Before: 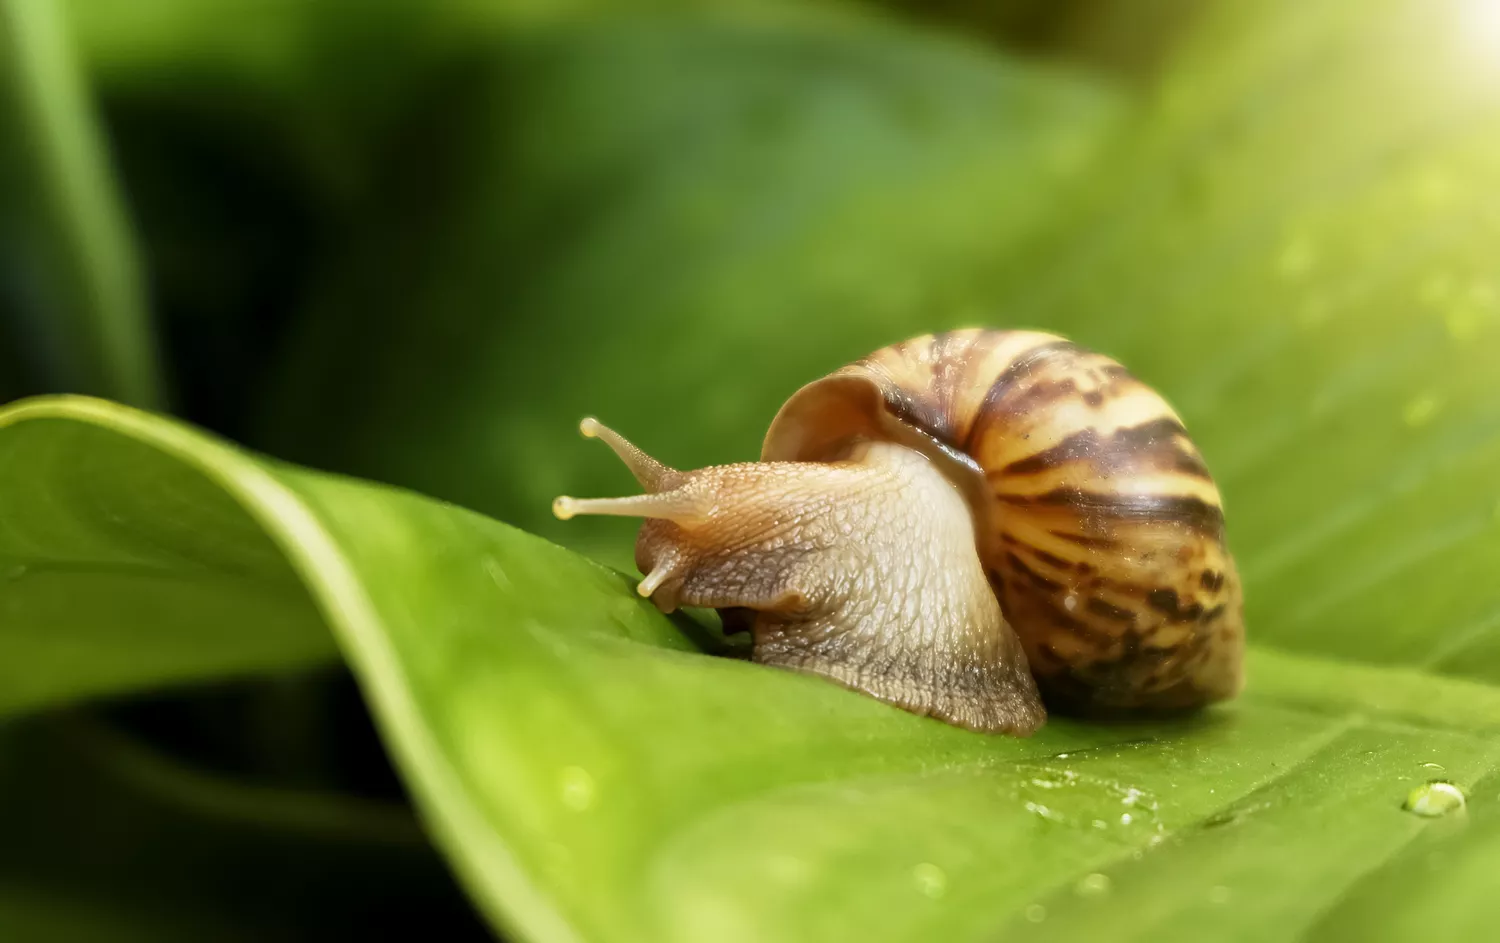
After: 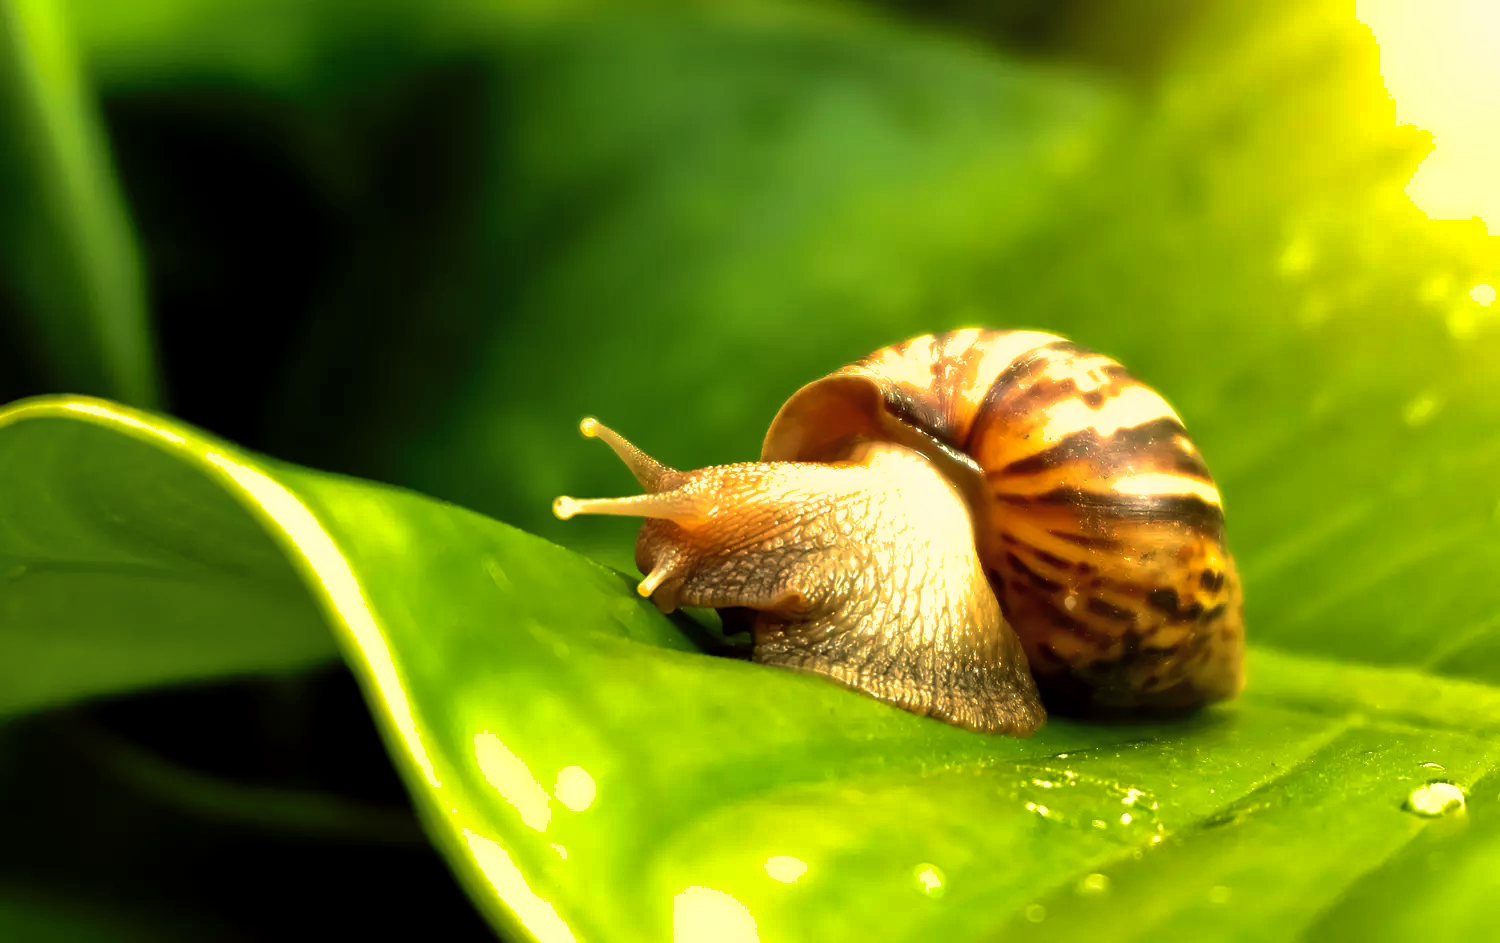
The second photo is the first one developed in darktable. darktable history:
color balance: mode lift, gamma, gain (sRGB), lift [1.014, 0.966, 0.918, 0.87], gamma [0.86, 0.734, 0.918, 0.976], gain [1.063, 1.13, 1.063, 0.86]
shadows and highlights: on, module defaults
exposure: exposure 0.3 EV, compensate highlight preservation false
